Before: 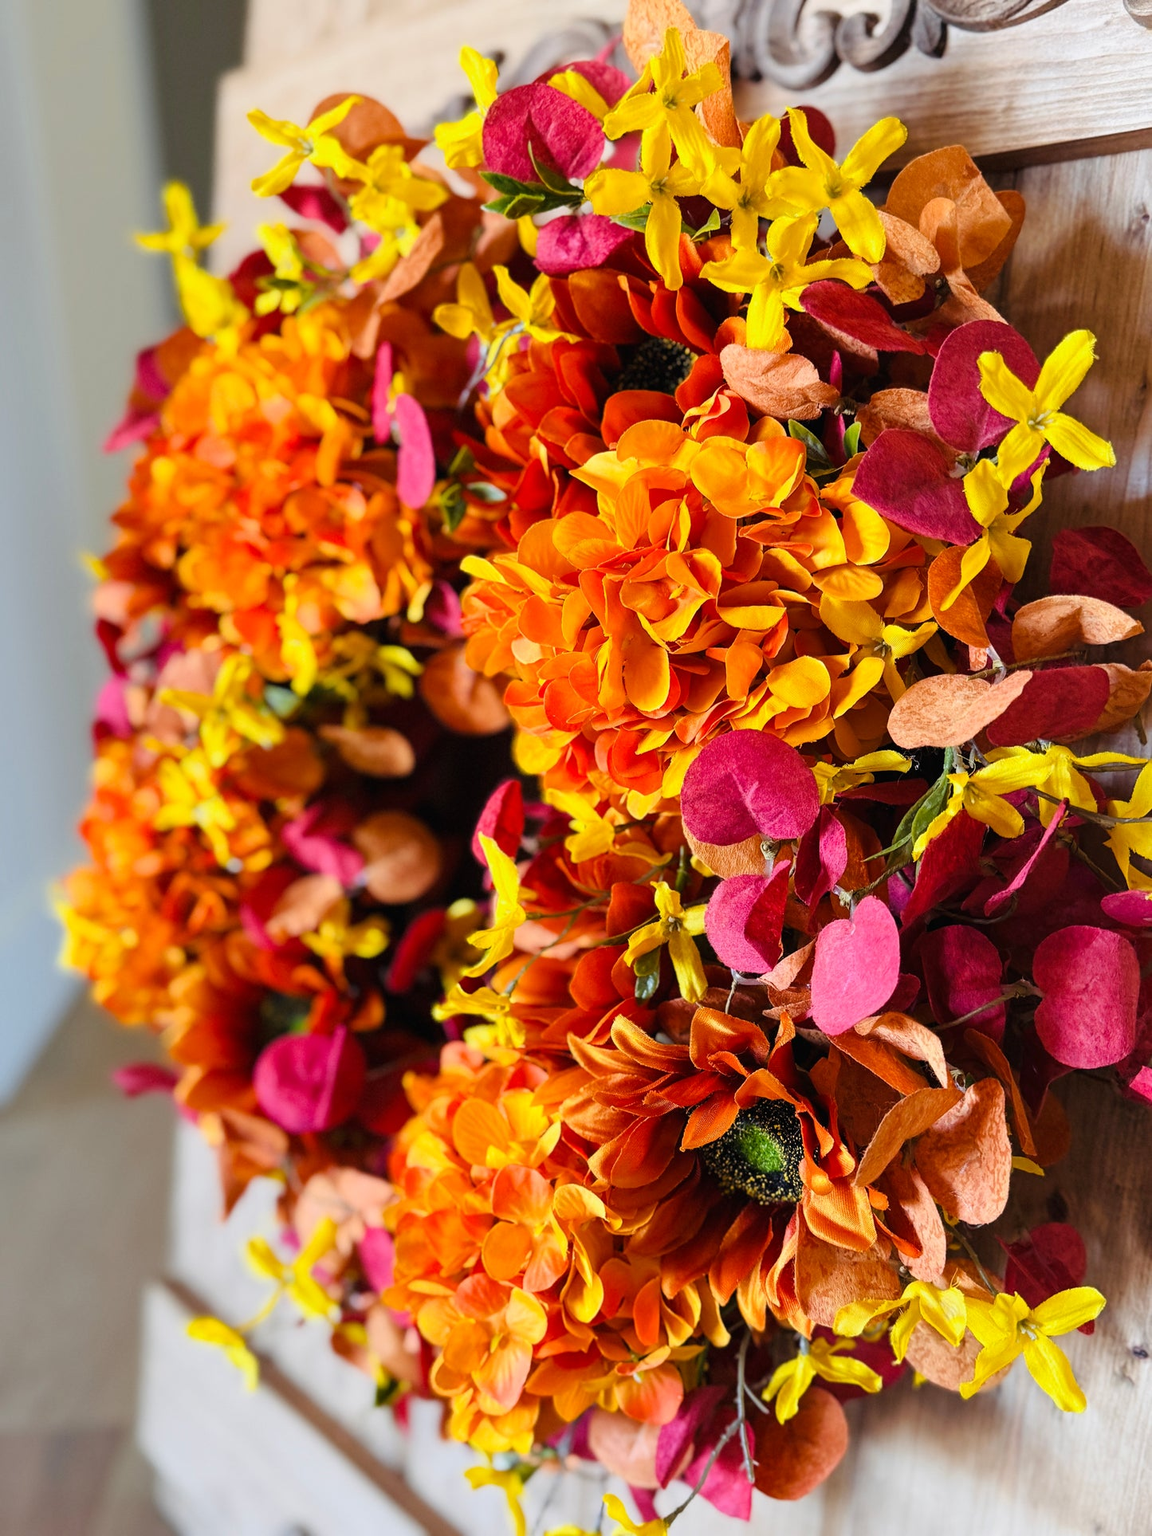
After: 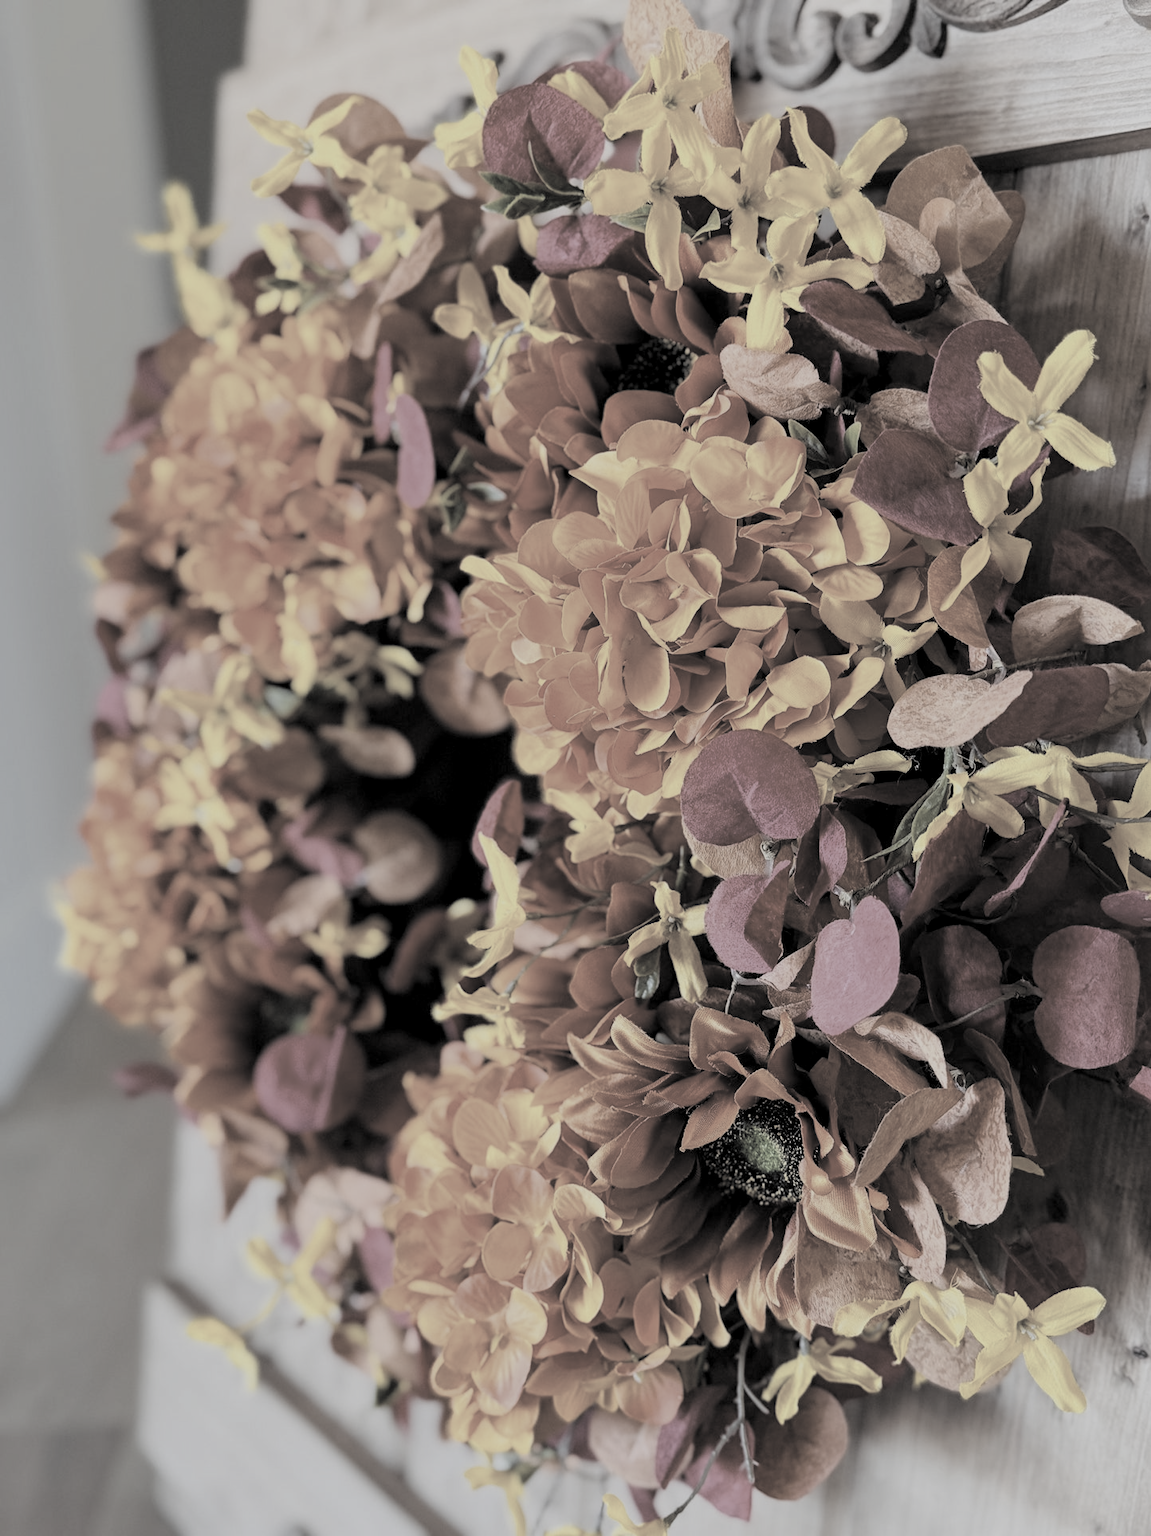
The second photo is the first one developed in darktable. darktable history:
contrast brightness saturation: contrast -0.332, brightness 0.77, saturation -0.764
levels: levels [0.514, 0.759, 1]
